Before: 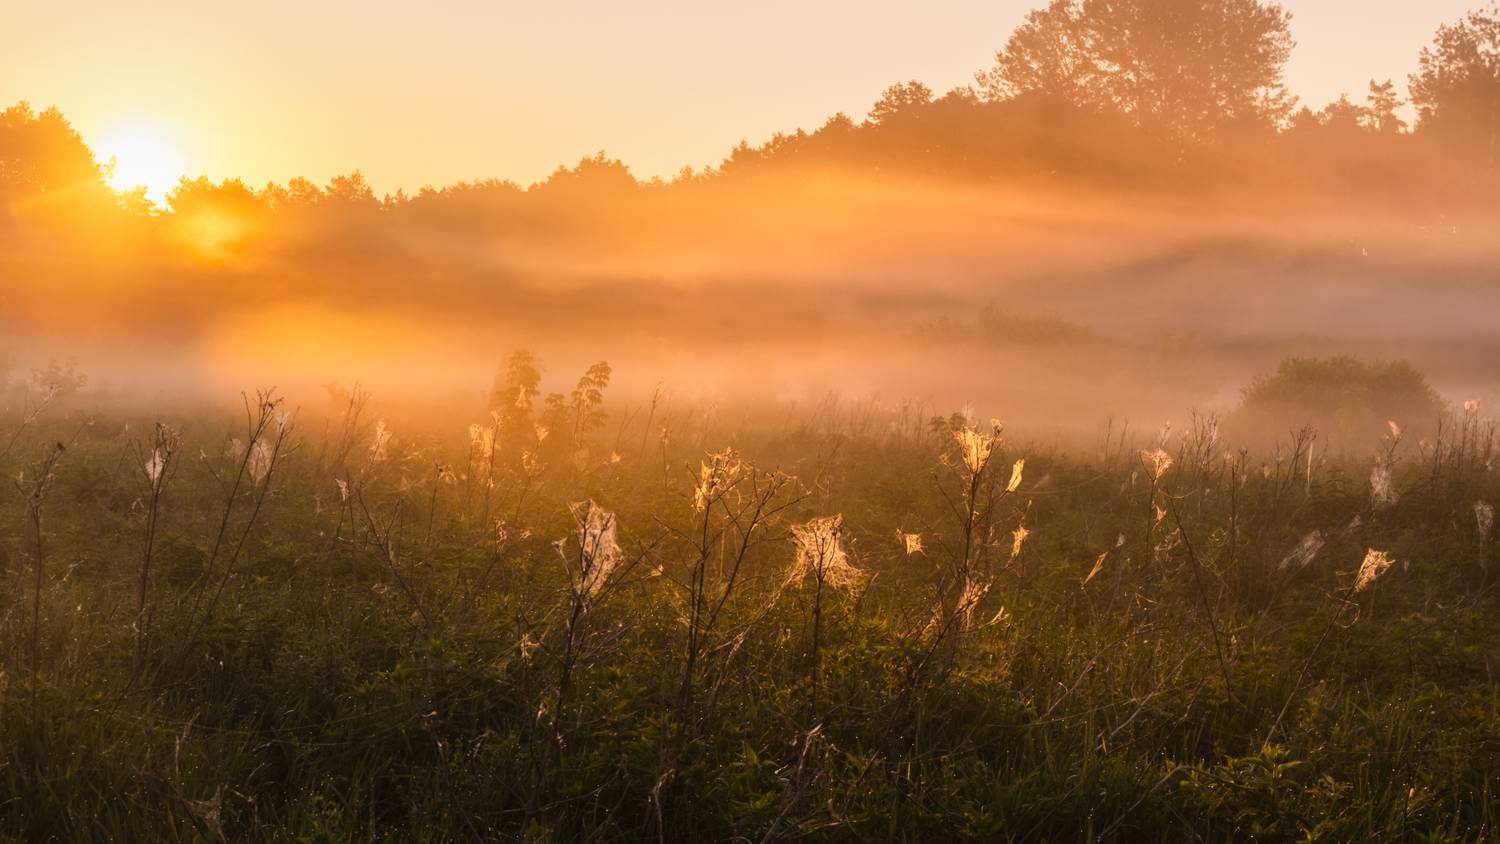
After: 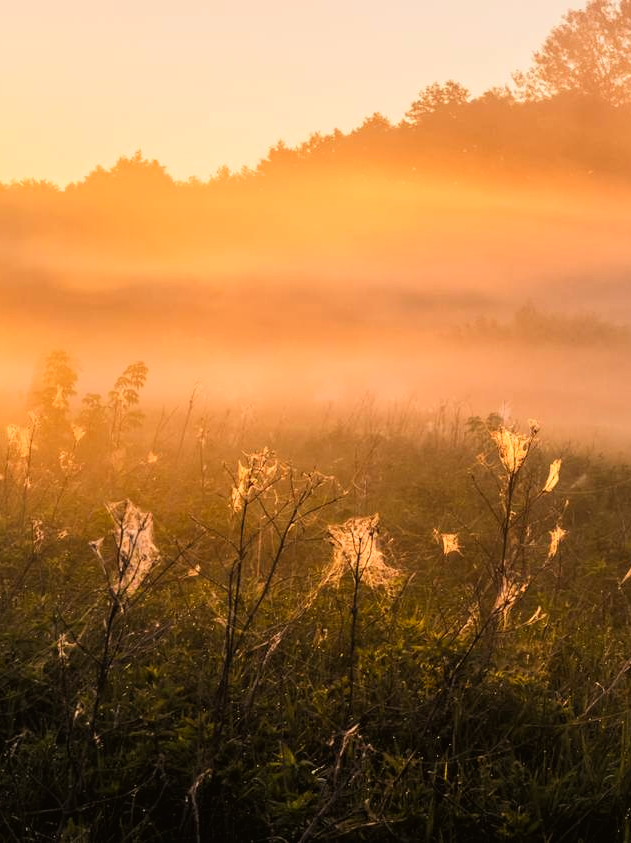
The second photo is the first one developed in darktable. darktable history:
tone curve: curves: ch0 [(0, 0.013) (0.054, 0.018) (0.205, 0.191) (0.289, 0.292) (0.39, 0.424) (0.493, 0.551) (0.666, 0.743) (0.795, 0.841) (1, 0.998)]; ch1 [(0, 0) (0.385, 0.343) (0.439, 0.415) (0.494, 0.495) (0.501, 0.501) (0.51, 0.509) (0.548, 0.554) (0.586, 0.614) (0.66, 0.706) (0.783, 0.804) (1, 1)]; ch2 [(0, 0) (0.304, 0.31) (0.403, 0.399) (0.441, 0.428) (0.47, 0.469) (0.498, 0.496) (0.524, 0.538) (0.566, 0.579) (0.633, 0.665) (0.7, 0.711) (1, 1)], color space Lab, linked channels, preserve colors none
crop: left 30.891%, right 27.002%
